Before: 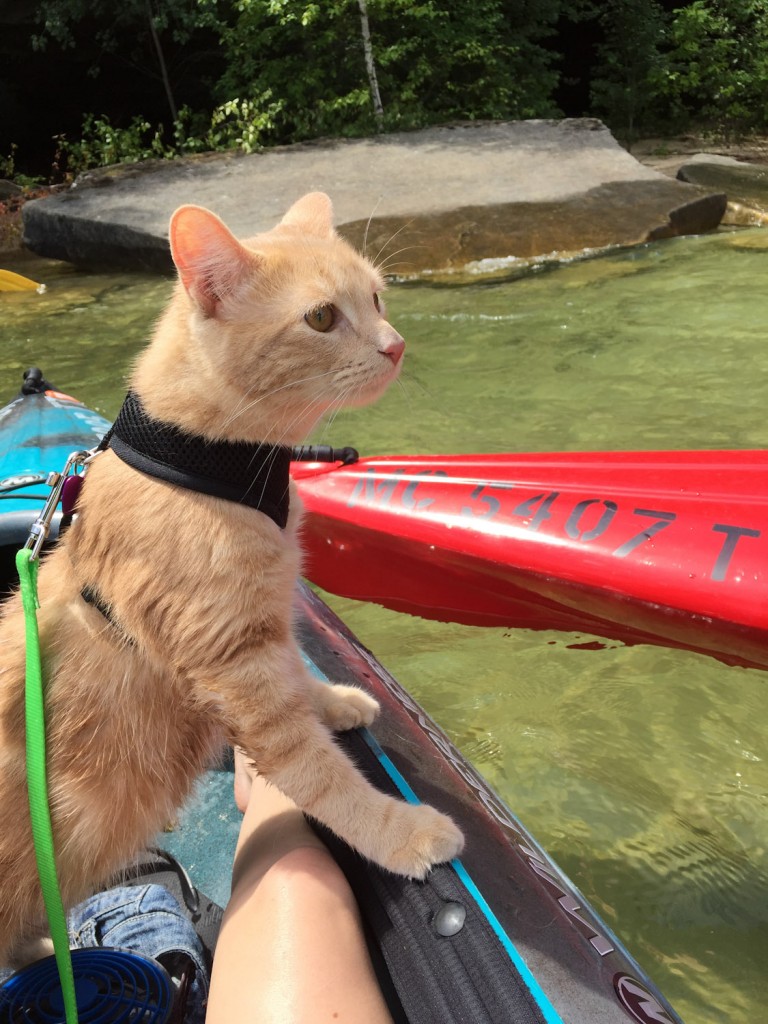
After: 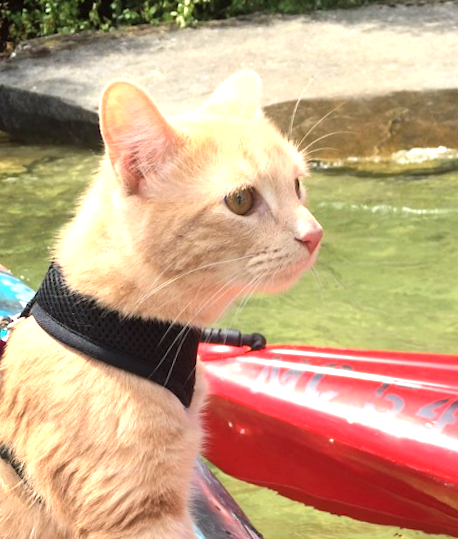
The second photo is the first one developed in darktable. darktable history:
exposure: black level correction 0, exposure 1 EV, compensate exposure bias true, compensate highlight preservation false
rotate and perspective: rotation 0.062°, lens shift (vertical) 0.115, lens shift (horizontal) -0.133, crop left 0.047, crop right 0.94, crop top 0.061, crop bottom 0.94
crop and rotate: angle -4.99°, left 2.122%, top 6.945%, right 27.566%, bottom 30.519%
